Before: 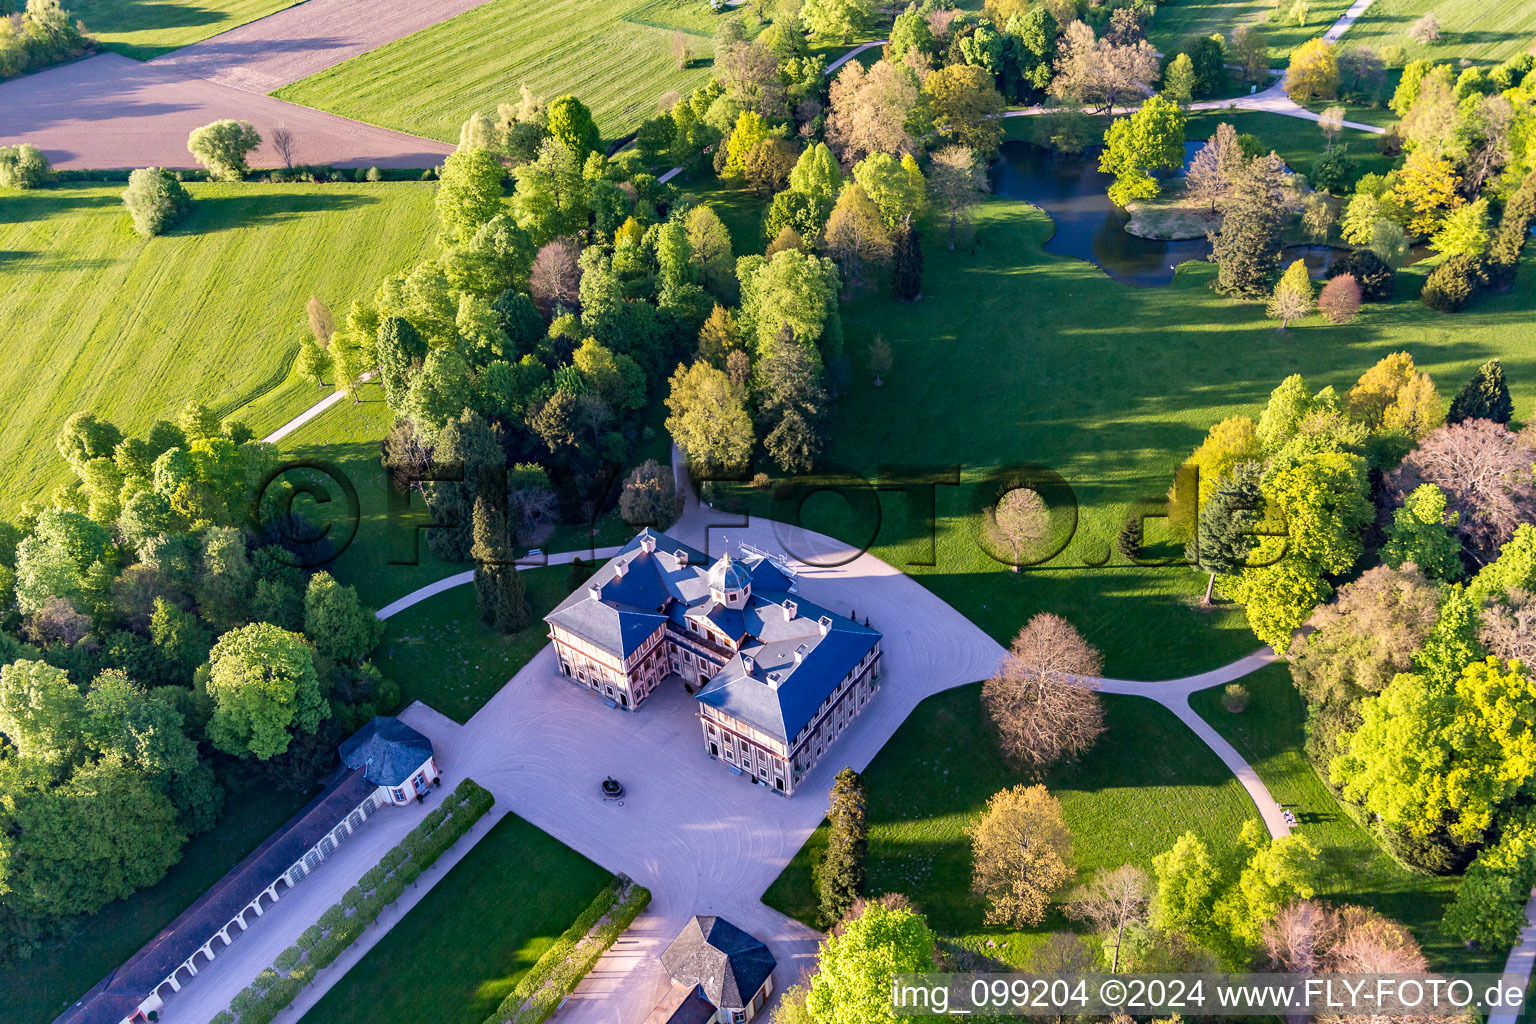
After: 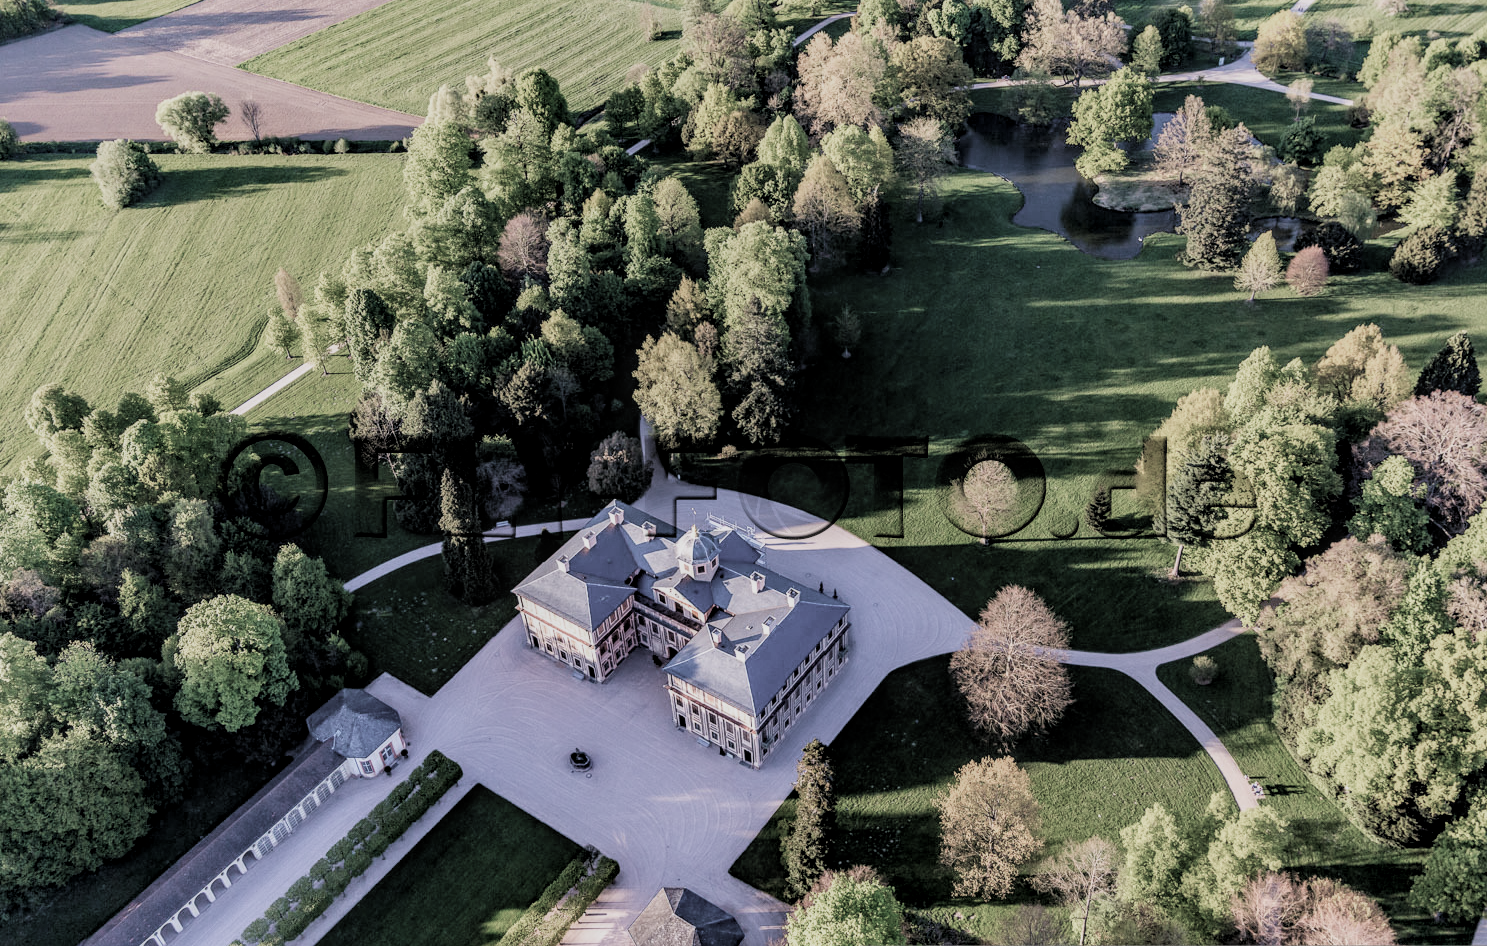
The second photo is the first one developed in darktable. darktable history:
local contrast: on, module defaults
color zones: curves: ch0 [(0, 0.5) (0.143, 0.5) (0.286, 0.456) (0.429, 0.5) (0.571, 0.5) (0.714, 0.5) (0.857, 0.5) (1, 0.5)]; ch1 [(0, 0.5) (0.143, 0.5) (0.286, 0.422) (0.429, 0.5) (0.571, 0.5) (0.714, 0.5) (0.857, 0.5) (1, 0.5)]
filmic rgb: black relative exposure -5.12 EV, white relative exposure 3.96 EV, threshold 3.04 EV, hardness 2.89, contrast 1.094, highlights saturation mix -21.04%, color science v4 (2020), enable highlight reconstruction true
crop: left 2.084%, top 2.75%, right 1.1%, bottom 4.858%
